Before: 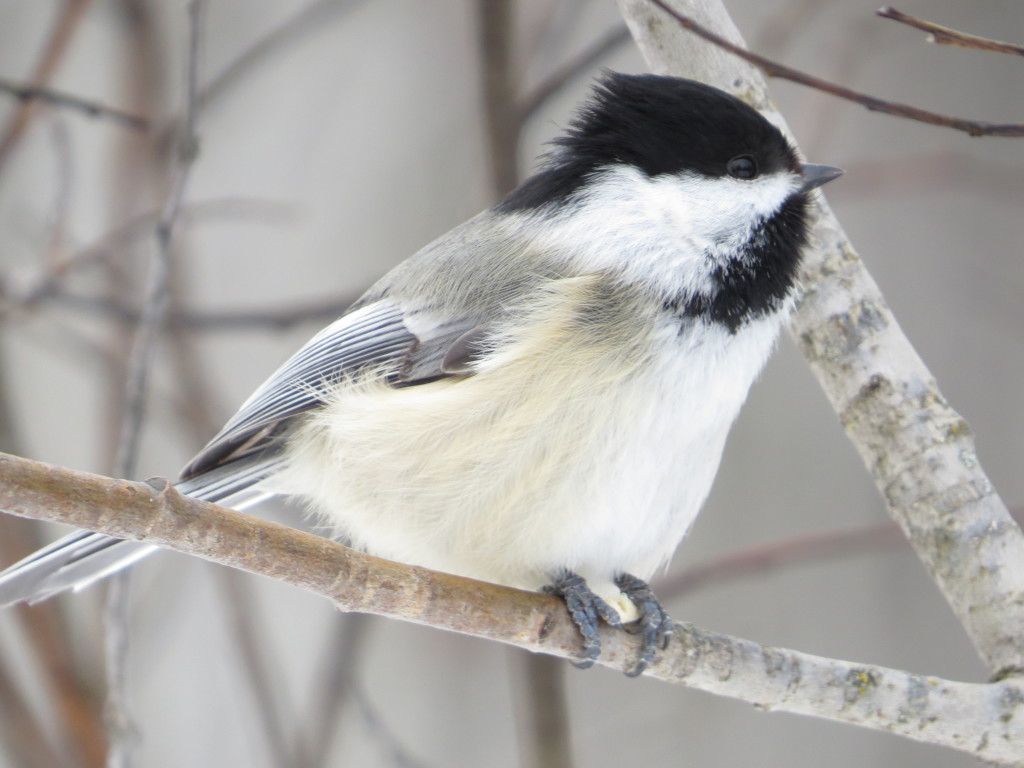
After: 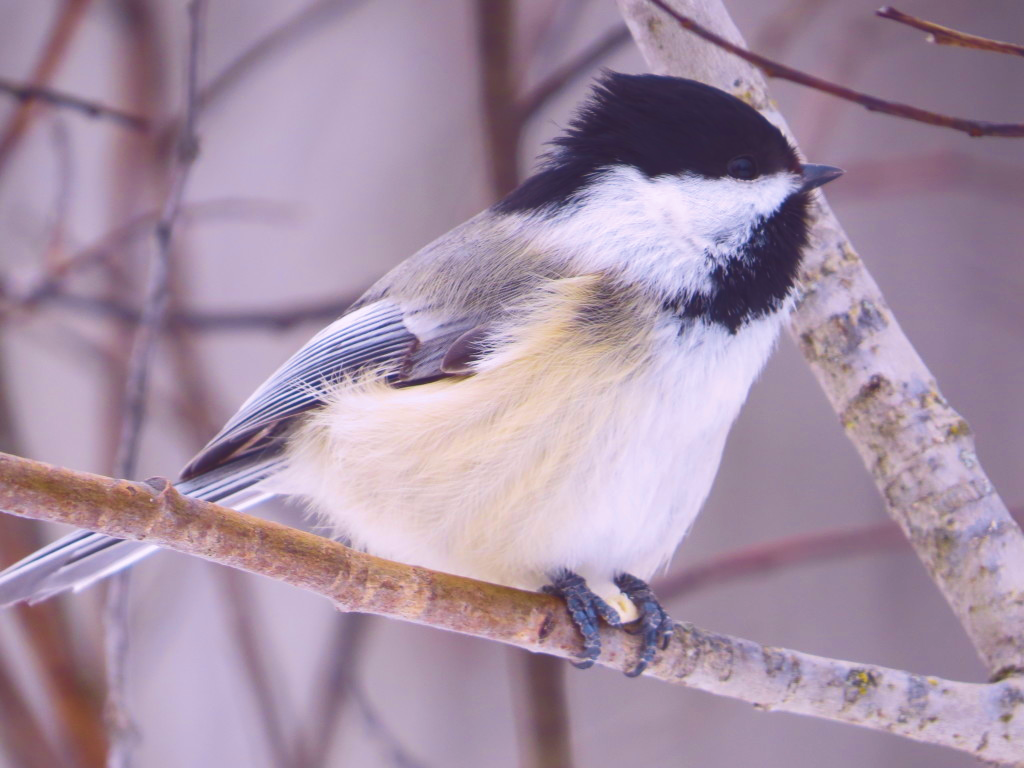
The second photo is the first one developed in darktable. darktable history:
tone curve: curves: ch0 [(0, 0.142) (0.384, 0.314) (0.752, 0.711) (0.991, 0.95)]; ch1 [(0.006, 0.129) (0.346, 0.384) (1, 1)]; ch2 [(0.003, 0.057) (0.261, 0.248) (1, 1)], color space Lab, independent channels
velvia: strength 75%
